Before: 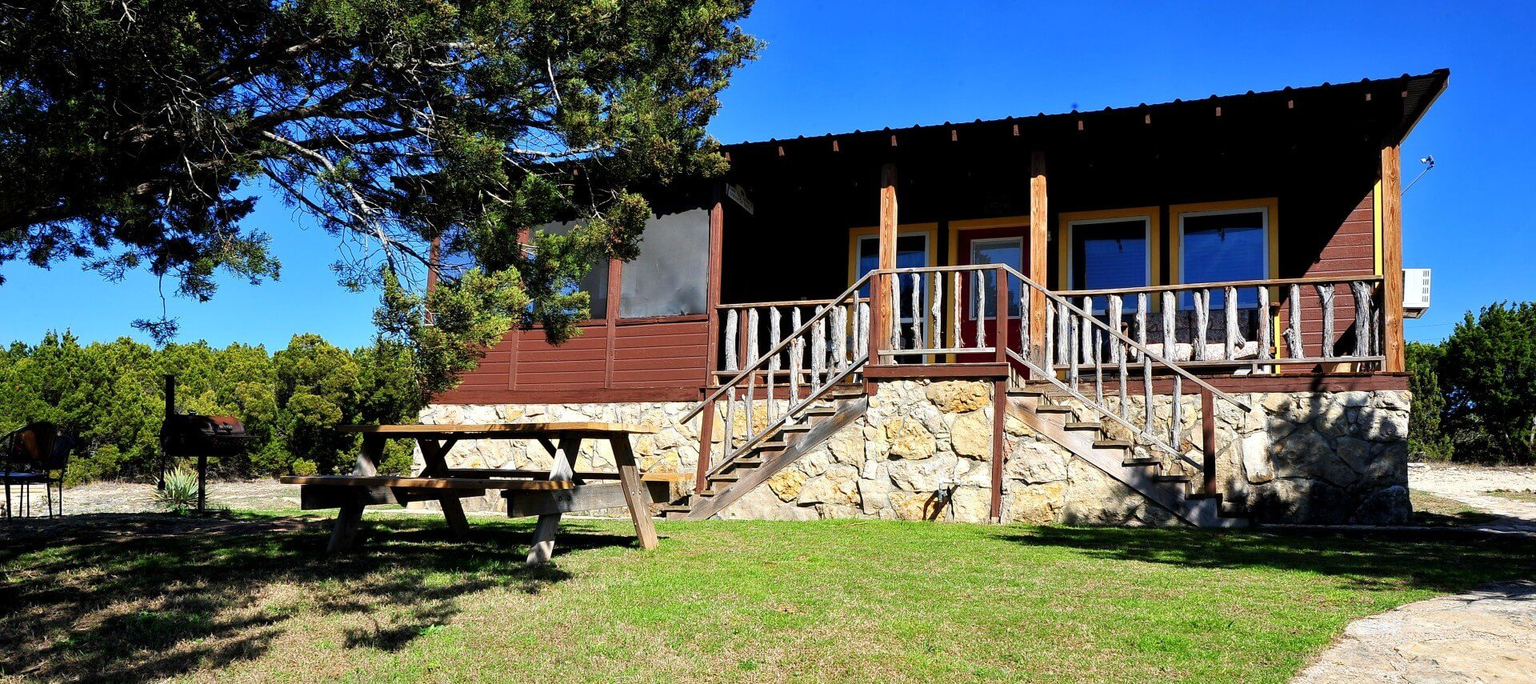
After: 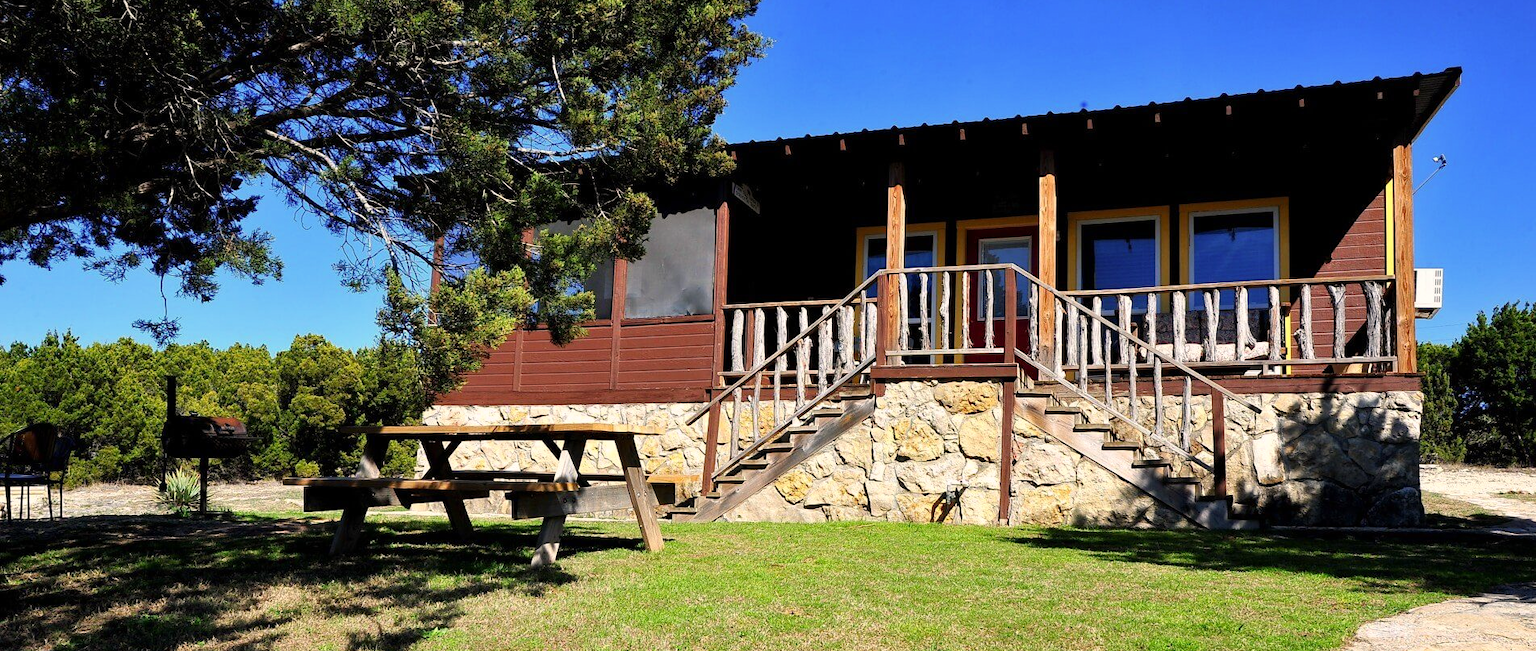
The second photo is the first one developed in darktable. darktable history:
crop: top 0.41%, right 0.26%, bottom 5.074%
color correction: highlights a* 3.66, highlights b* 5.15
